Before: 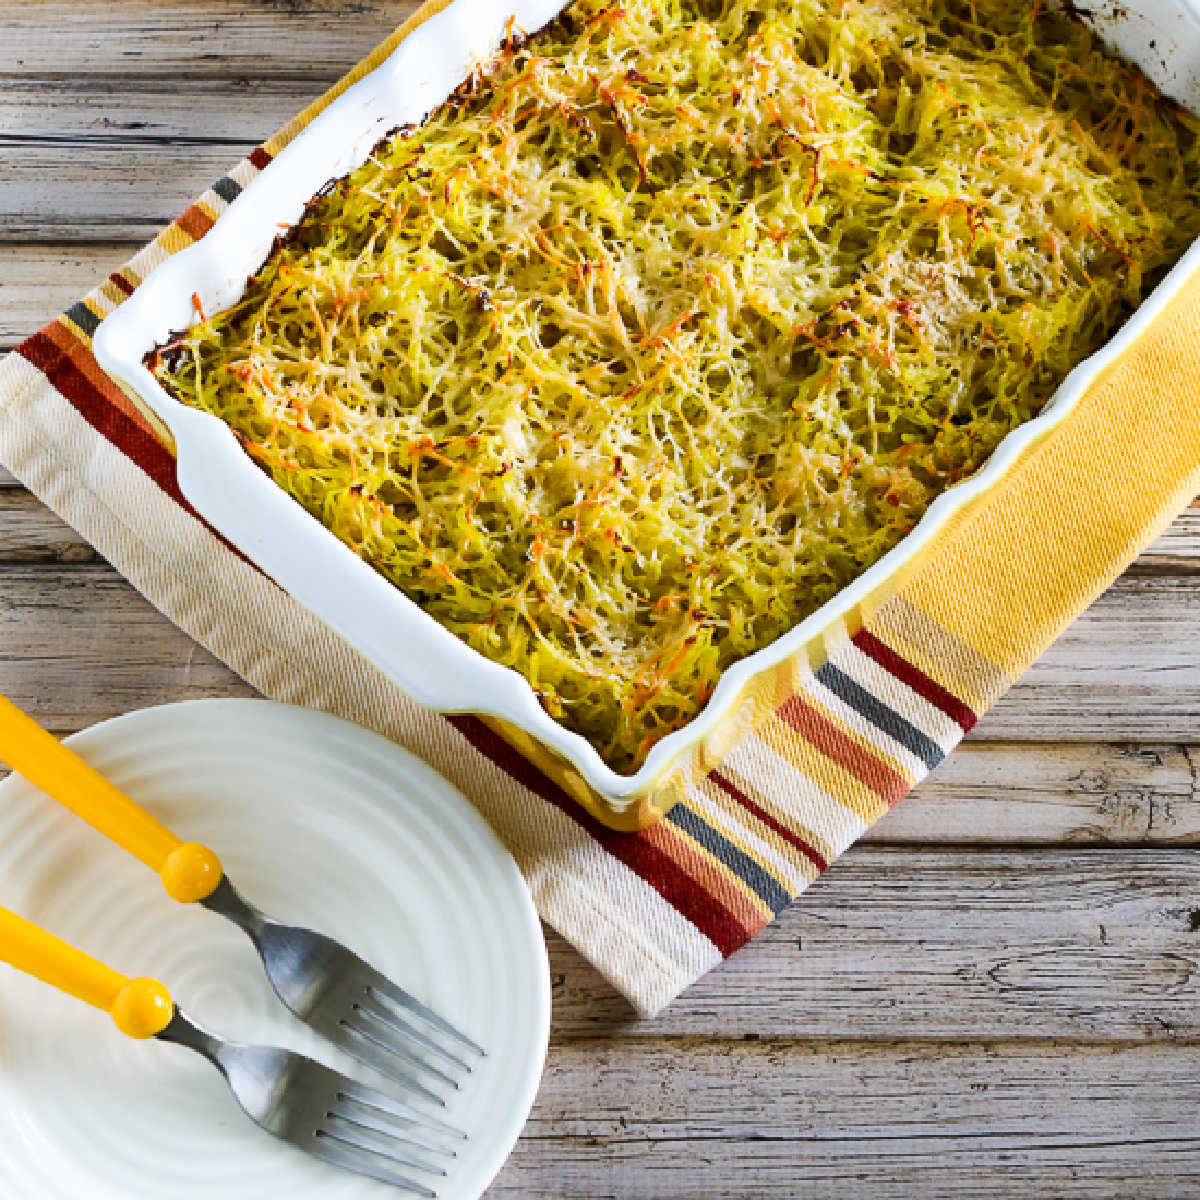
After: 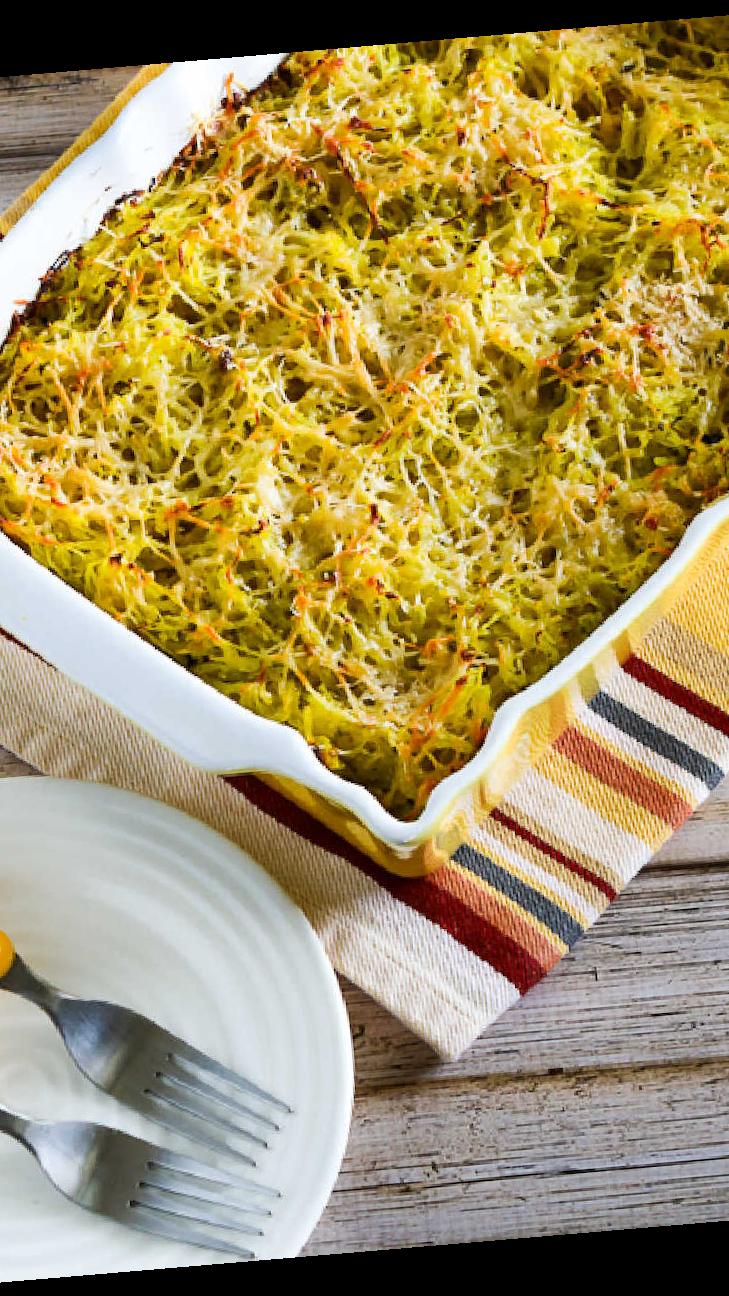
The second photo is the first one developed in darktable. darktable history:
crop: left 21.674%, right 22.086%
rotate and perspective: rotation -4.86°, automatic cropping off
